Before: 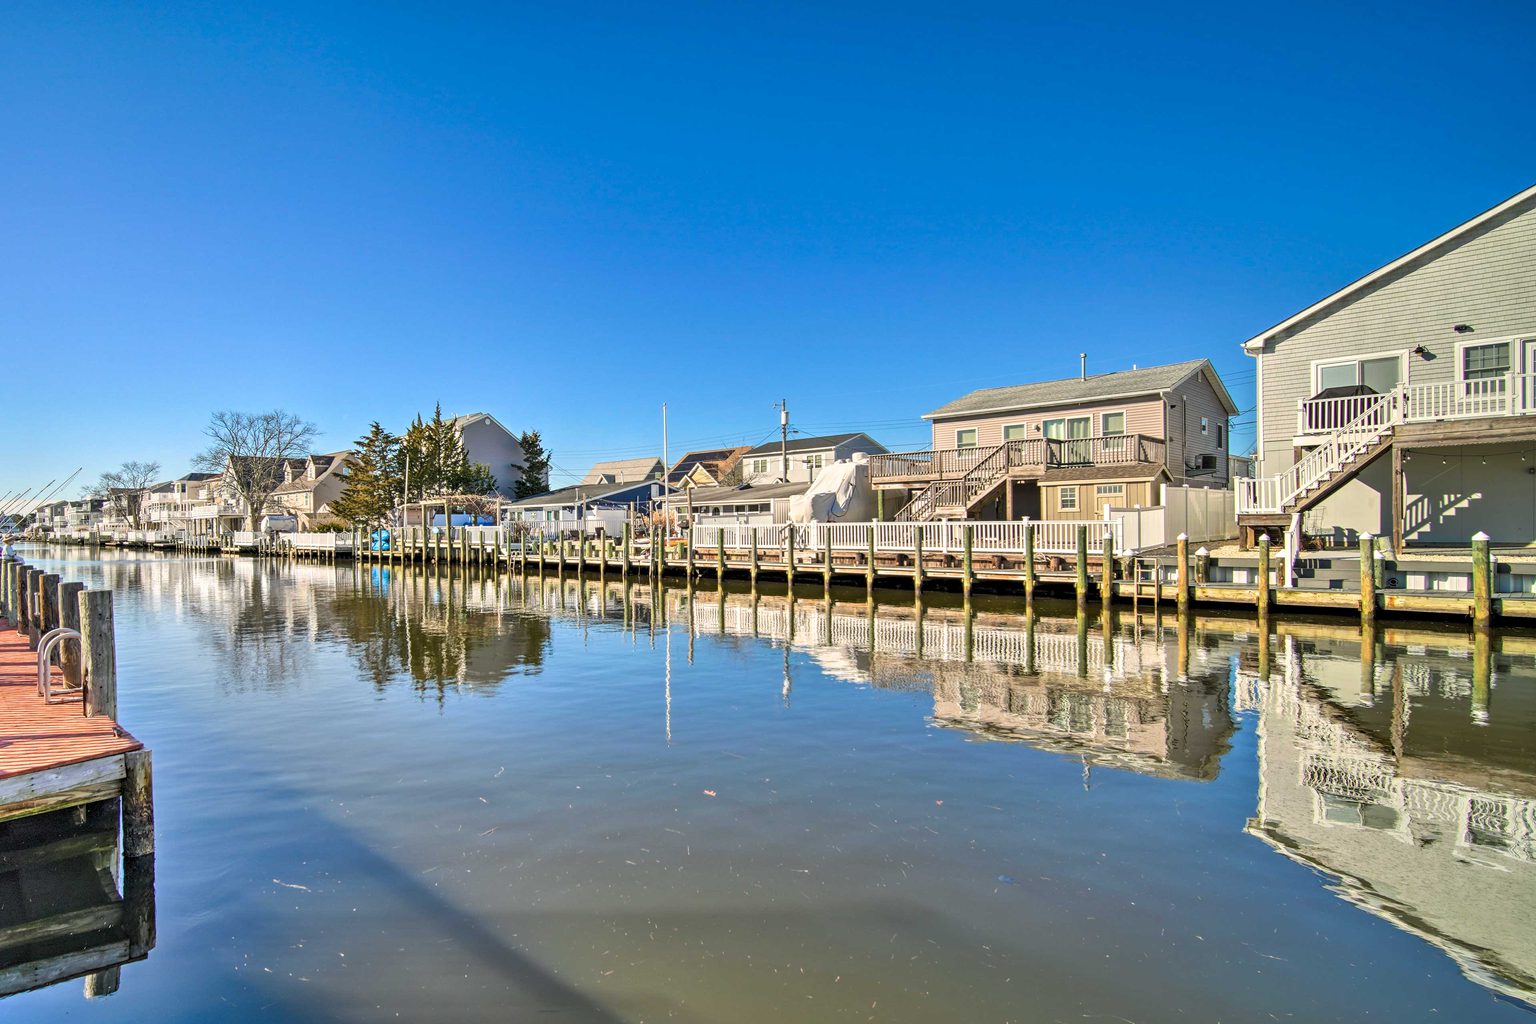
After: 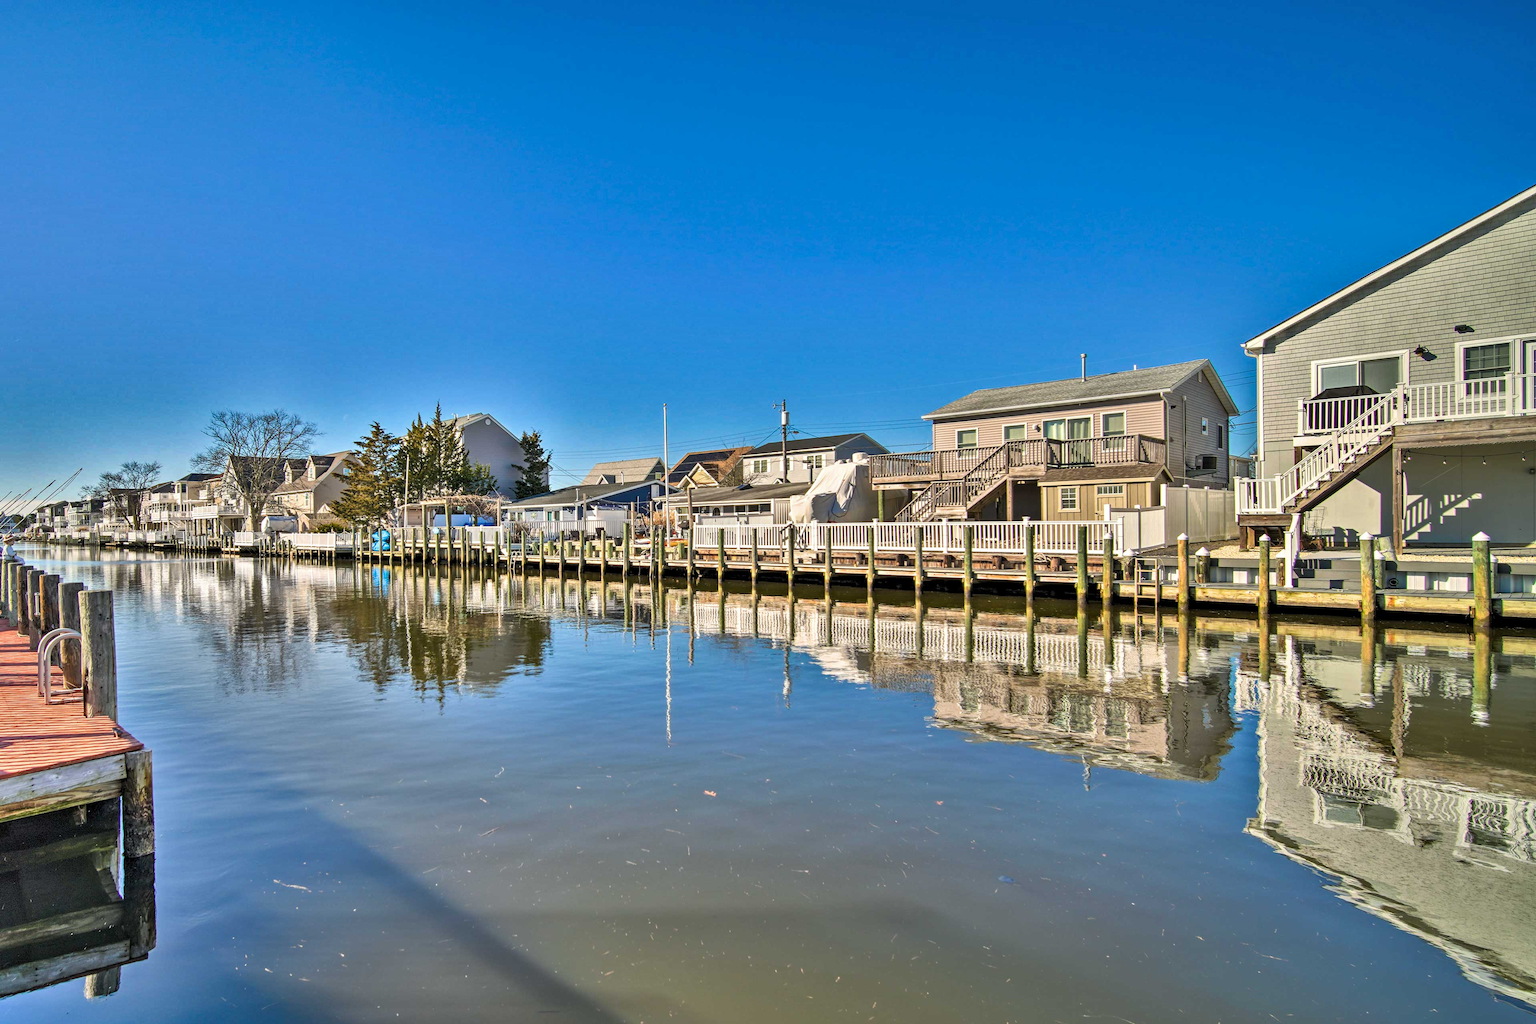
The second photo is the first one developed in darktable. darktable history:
shadows and highlights: shadows 20.91, highlights -82.73, soften with gaussian
color balance rgb: global vibrance 1%, saturation formula JzAzBz (2021)
